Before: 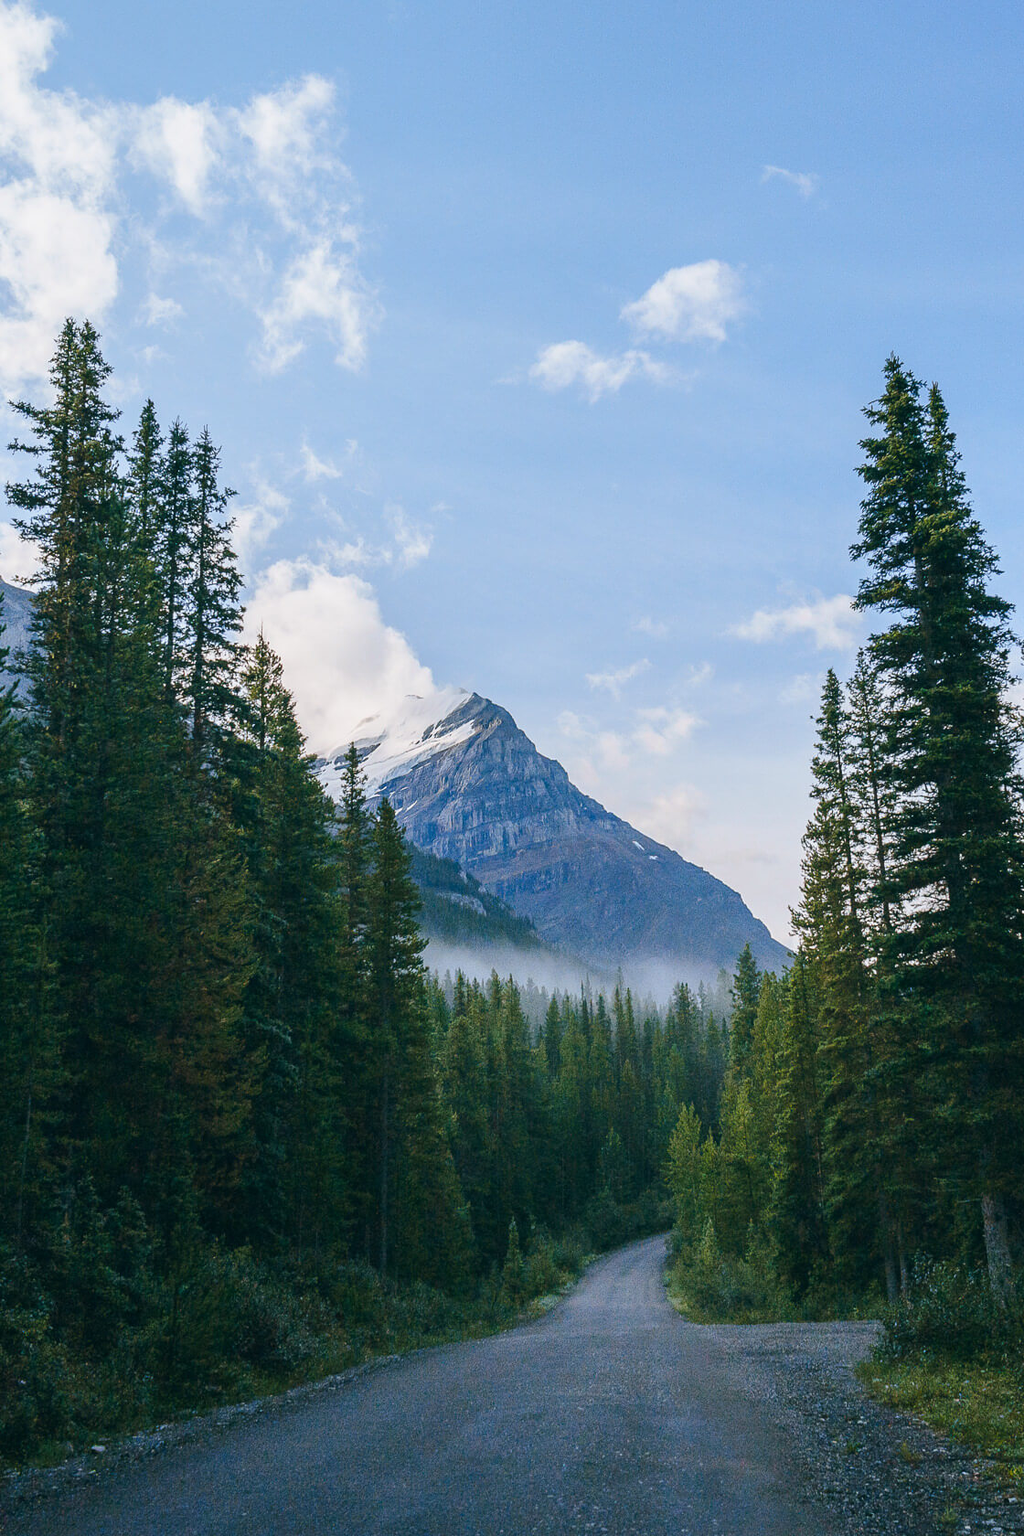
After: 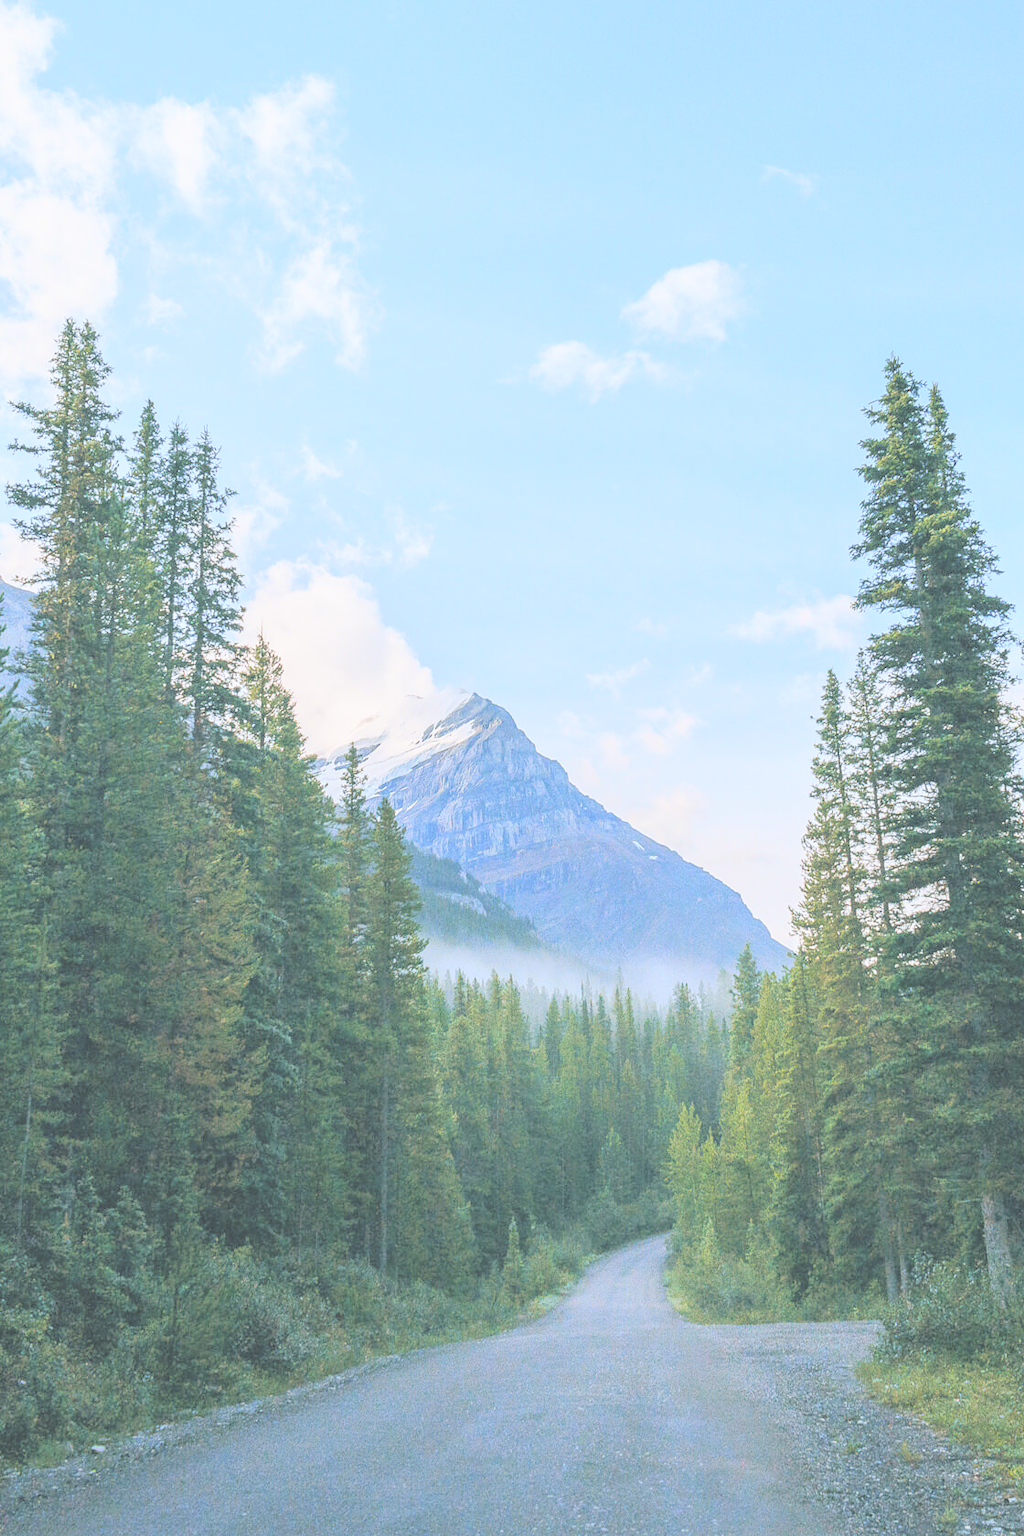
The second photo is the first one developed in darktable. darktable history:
contrast brightness saturation: brightness 0.981
